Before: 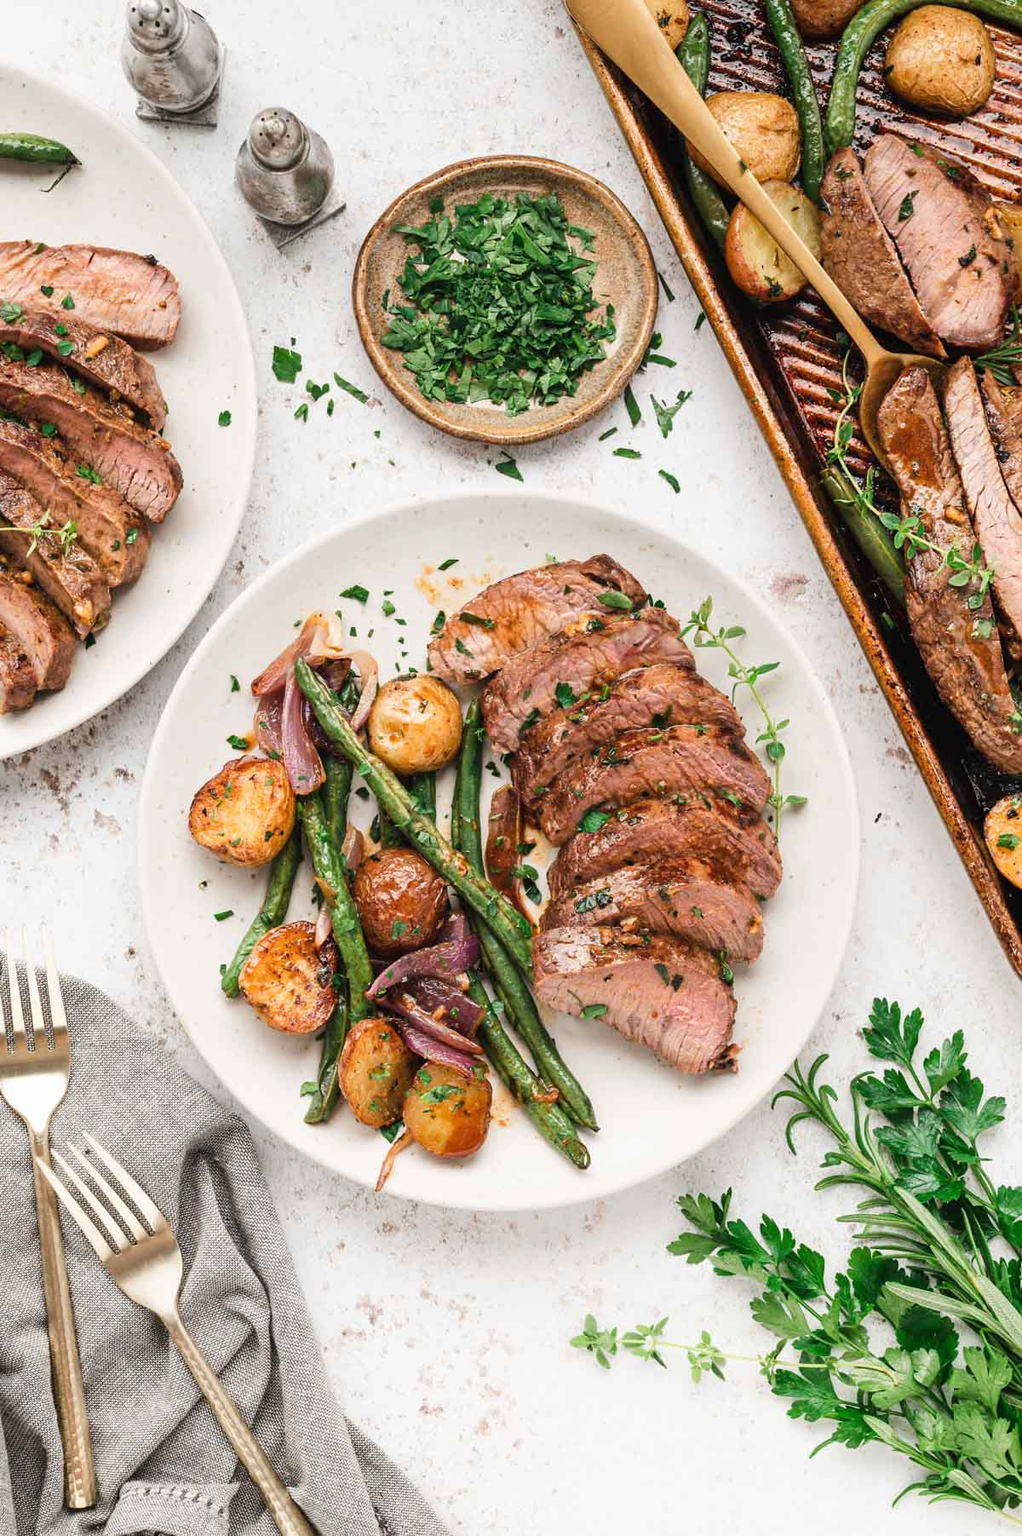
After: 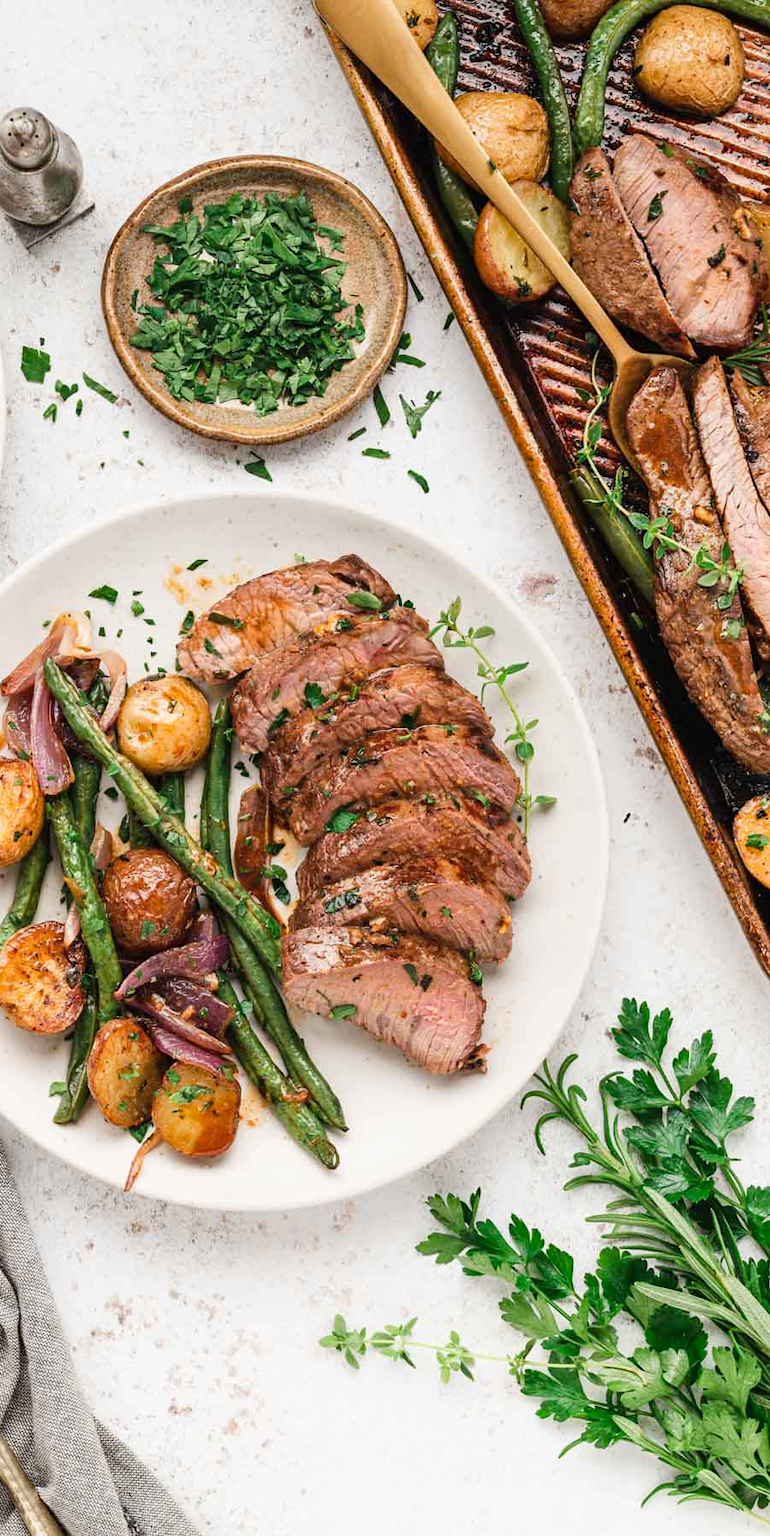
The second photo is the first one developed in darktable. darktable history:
haze removal: compatibility mode true, adaptive false
crop and rotate: left 24.6%
